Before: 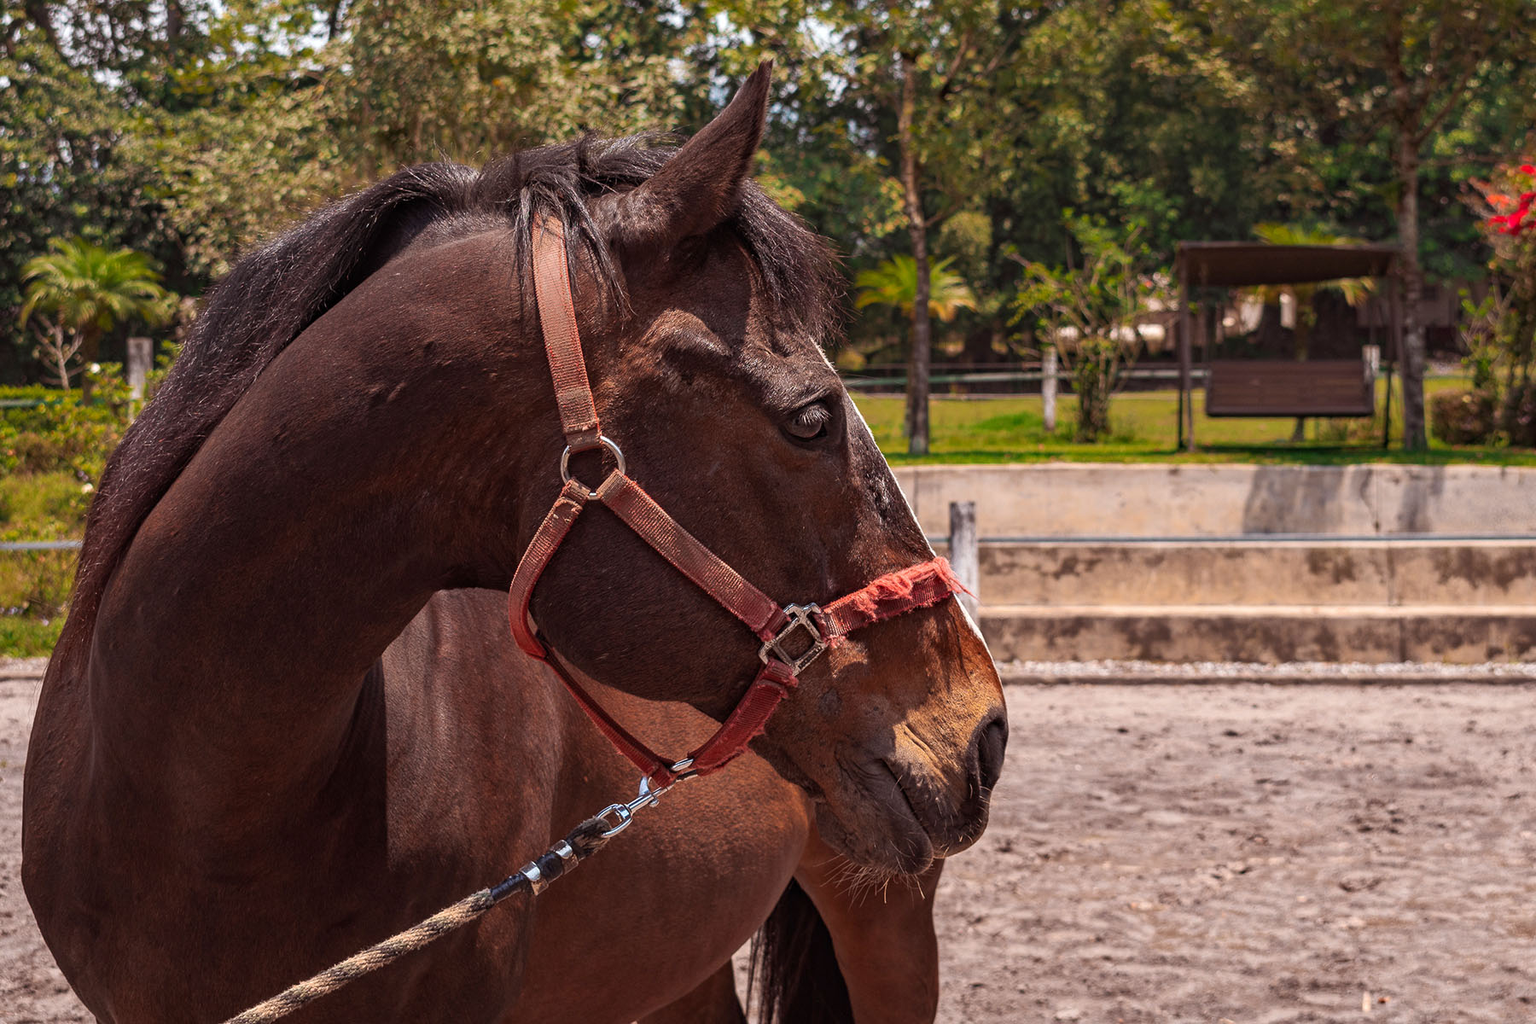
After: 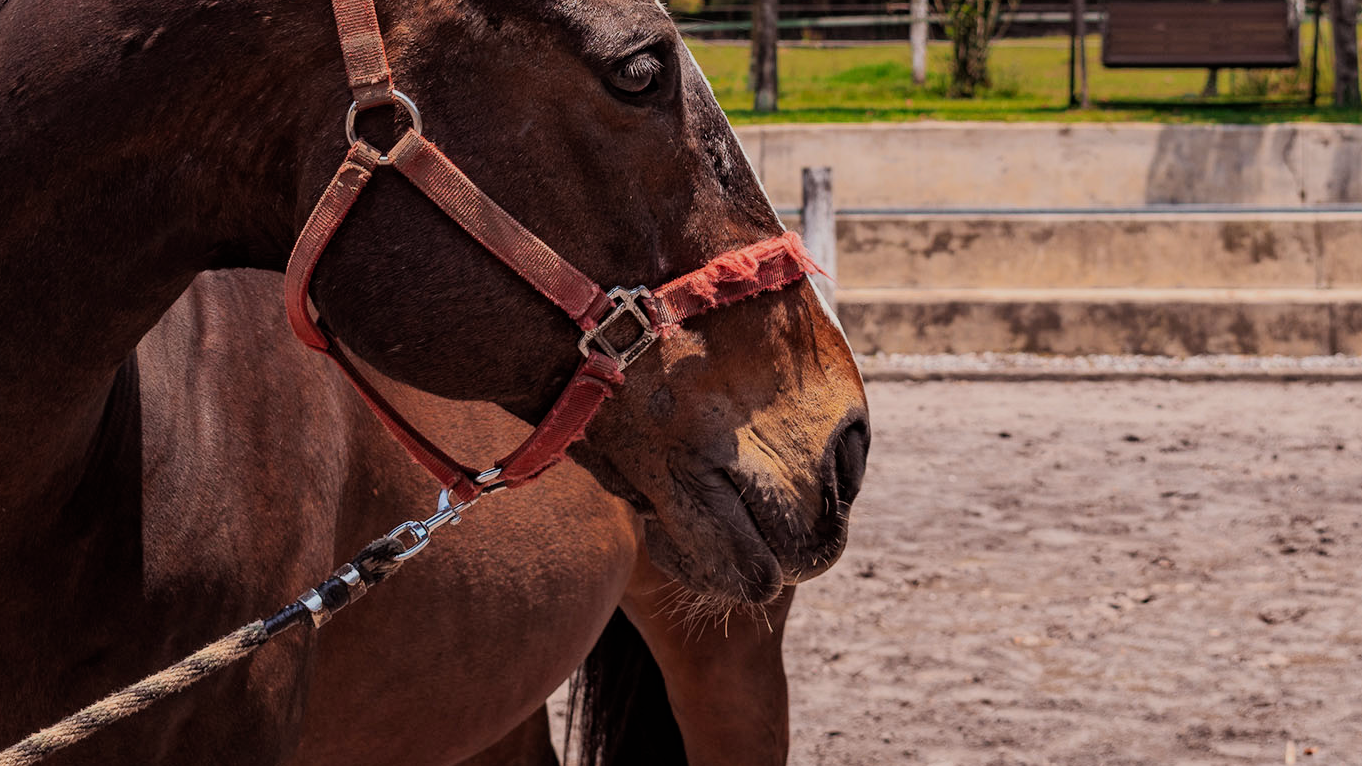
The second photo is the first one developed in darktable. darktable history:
crop and rotate: left 17.299%, top 35.115%, right 7.015%, bottom 1.024%
filmic rgb: black relative exposure -7.65 EV, white relative exposure 4.56 EV, hardness 3.61, color science v6 (2022)
